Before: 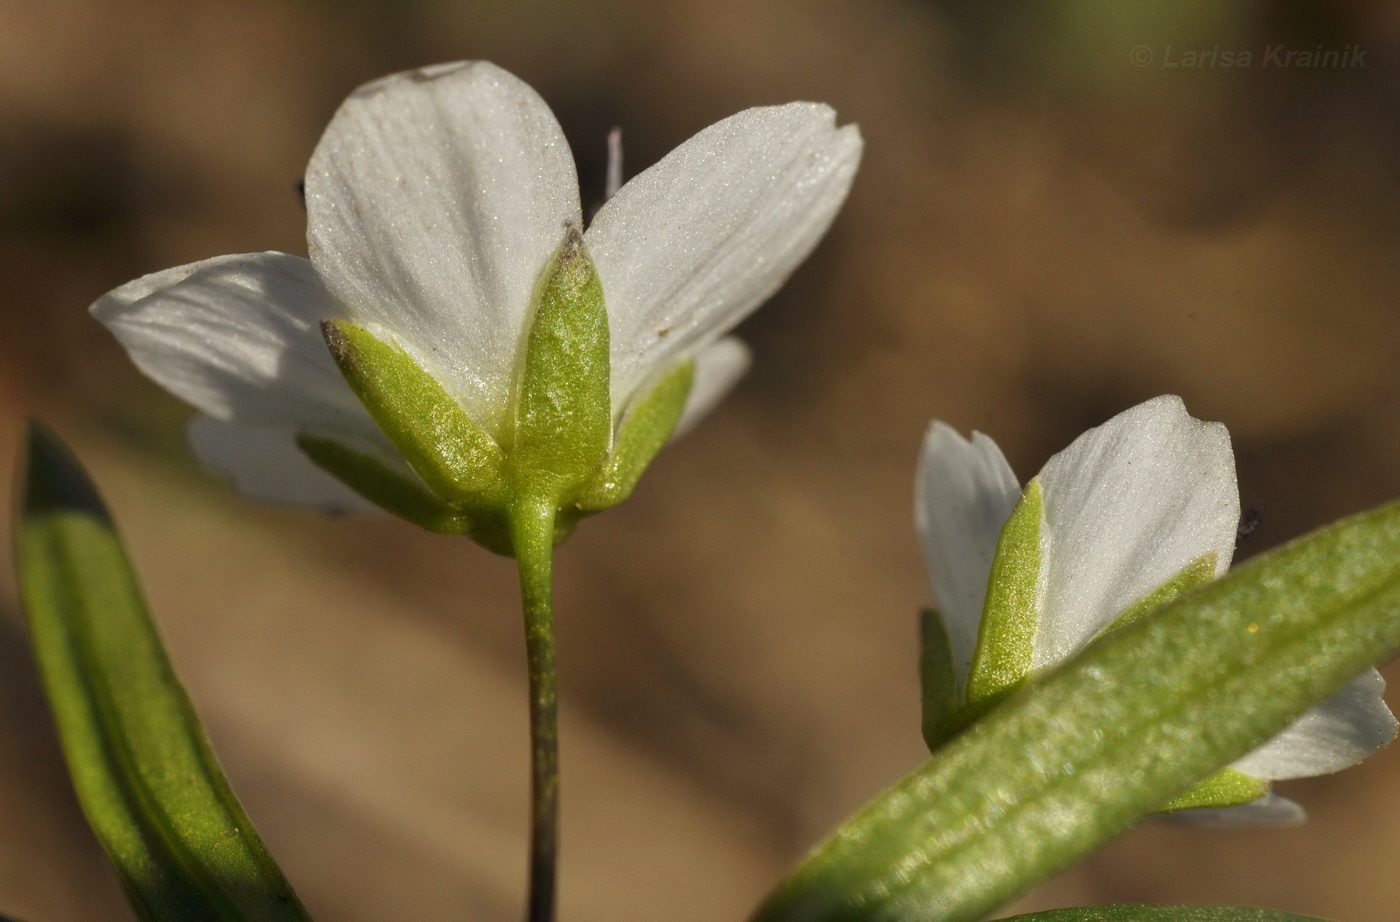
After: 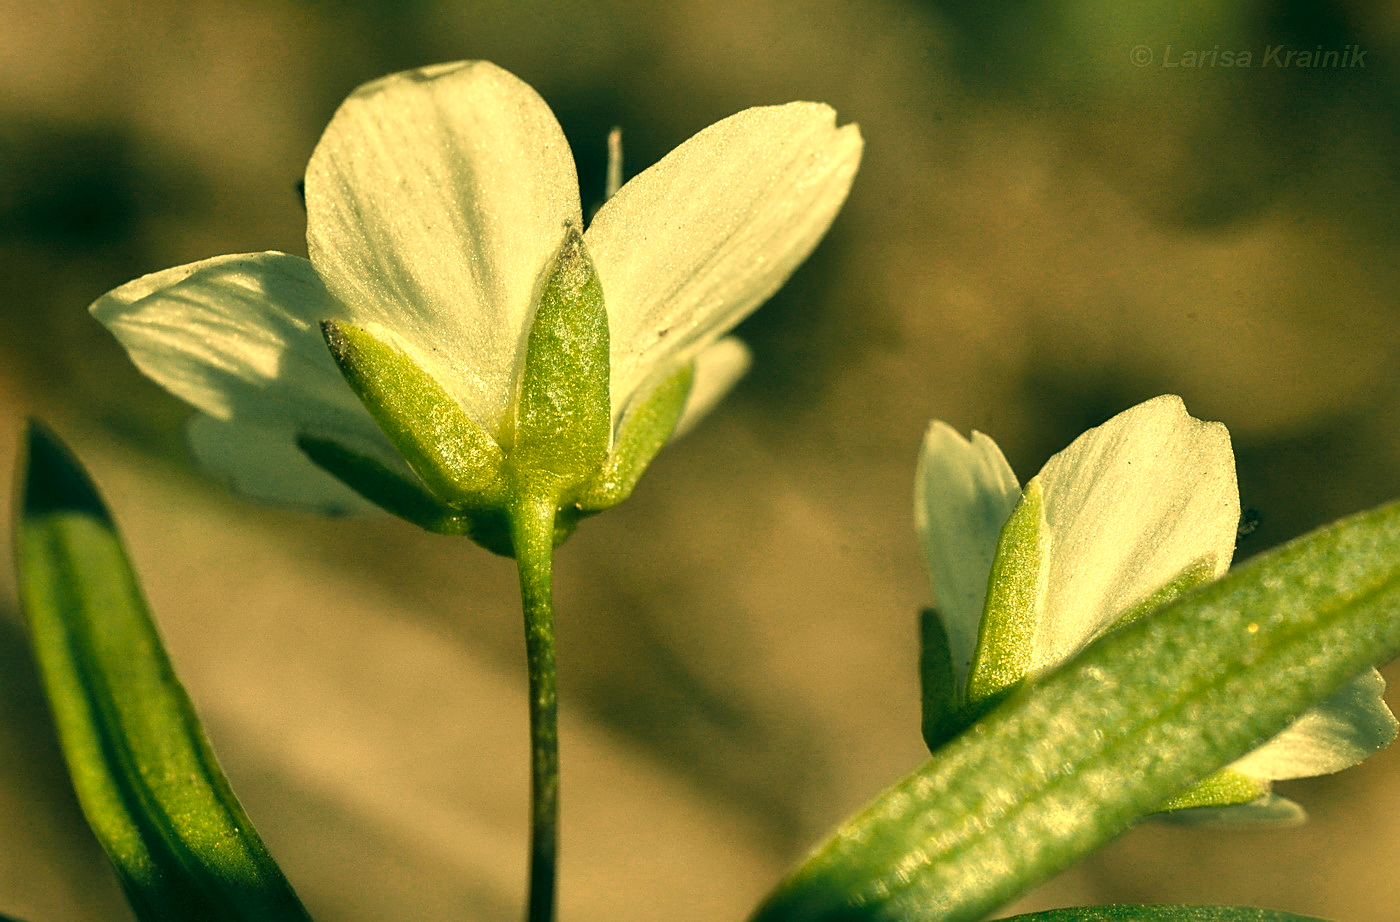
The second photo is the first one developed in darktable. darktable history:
color correction: highlights a* 5.67, highlights b* 33.32, shadows a* -26.02, shadows b* 4.01
exposure: black level correction 0, exposure -0.756 EV, compensate highlight preservation false
sharpen: on, module defaults
contrast brightness saturation: contrast 0.142, brightness 0.23
local contrast: mode bilateral grid, contrast 20, coarseness 49, detail 119%, midtone range 0.2
color zones: curves: ch0 [(0.018, 0.548) (0.197, 0.654) (0.425, 0.447) (0.605, 0.658) (0.732, 0.579)]; ch1 [(0.105, 0.531) (0.224, 0.531) (0.386, 0.39) (0.618, 0.456) (0.732, 0.456) (0.956, 0.421)]; ch2 [(0.039, 0.583) (0.215, 0.465) (0.399, 0.544) (0.465, 0.548) (0.614, 0.447) (0.724, 0.43) (0.882, 0.623) (0.956, 0.632)]
velvia: strength 74.76%
base curve: curves: ch0 [(0, 0) (0.283, 0.295) (1, 1)], preserve colors none
